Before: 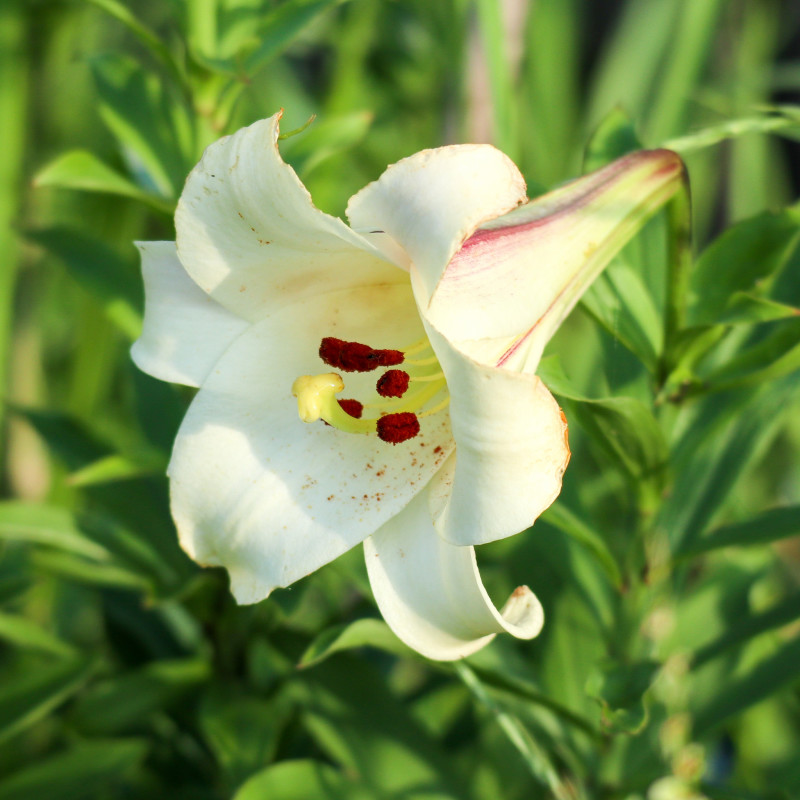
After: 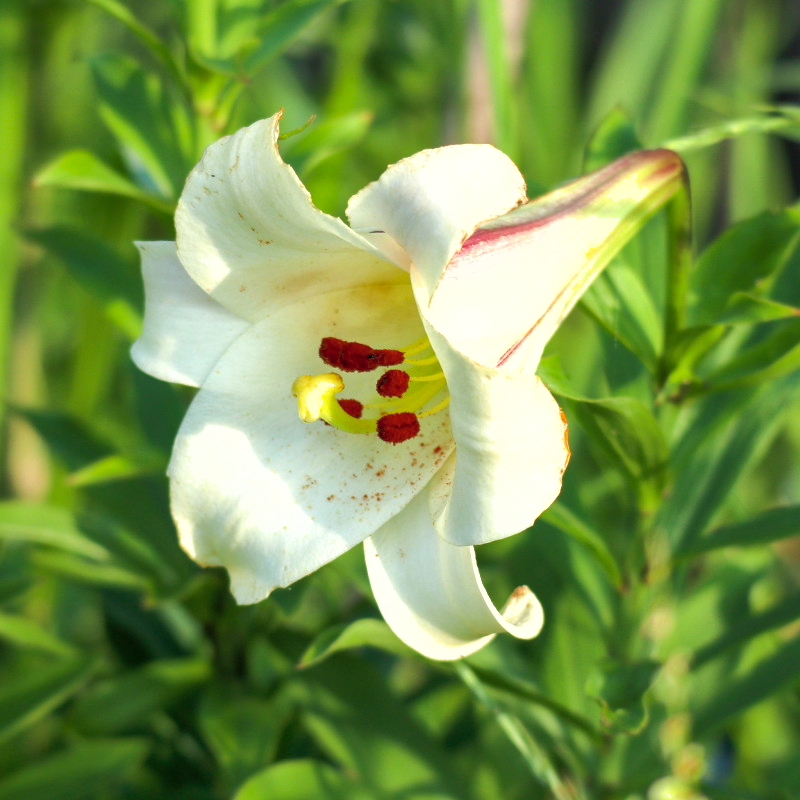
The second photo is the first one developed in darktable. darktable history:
shadows and highlights: on, module defaults
color balance rgb: perceptual saturation grading › global saturation 0.266%, perceptual brilliance grading › global brilliance 9.216%
